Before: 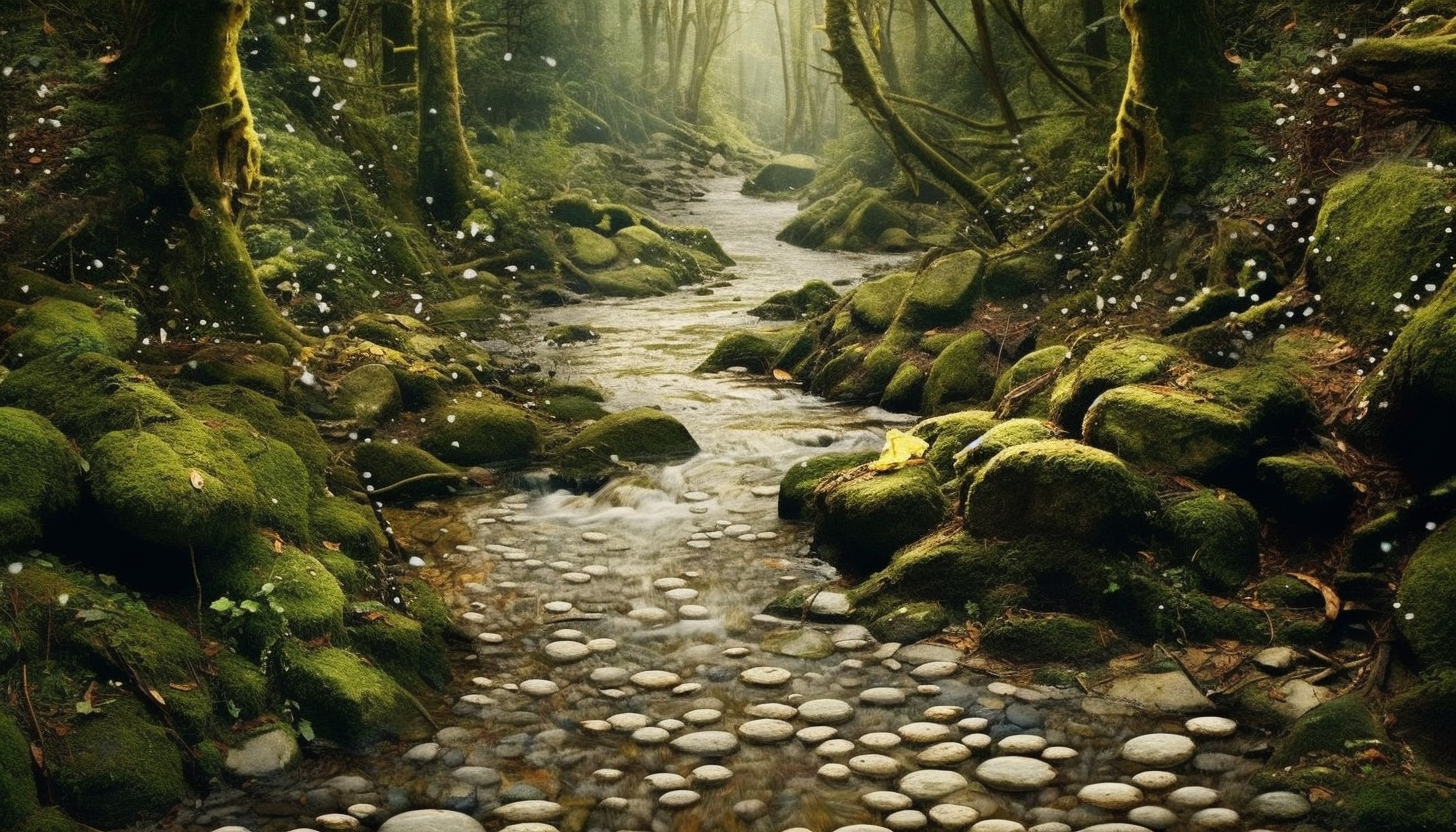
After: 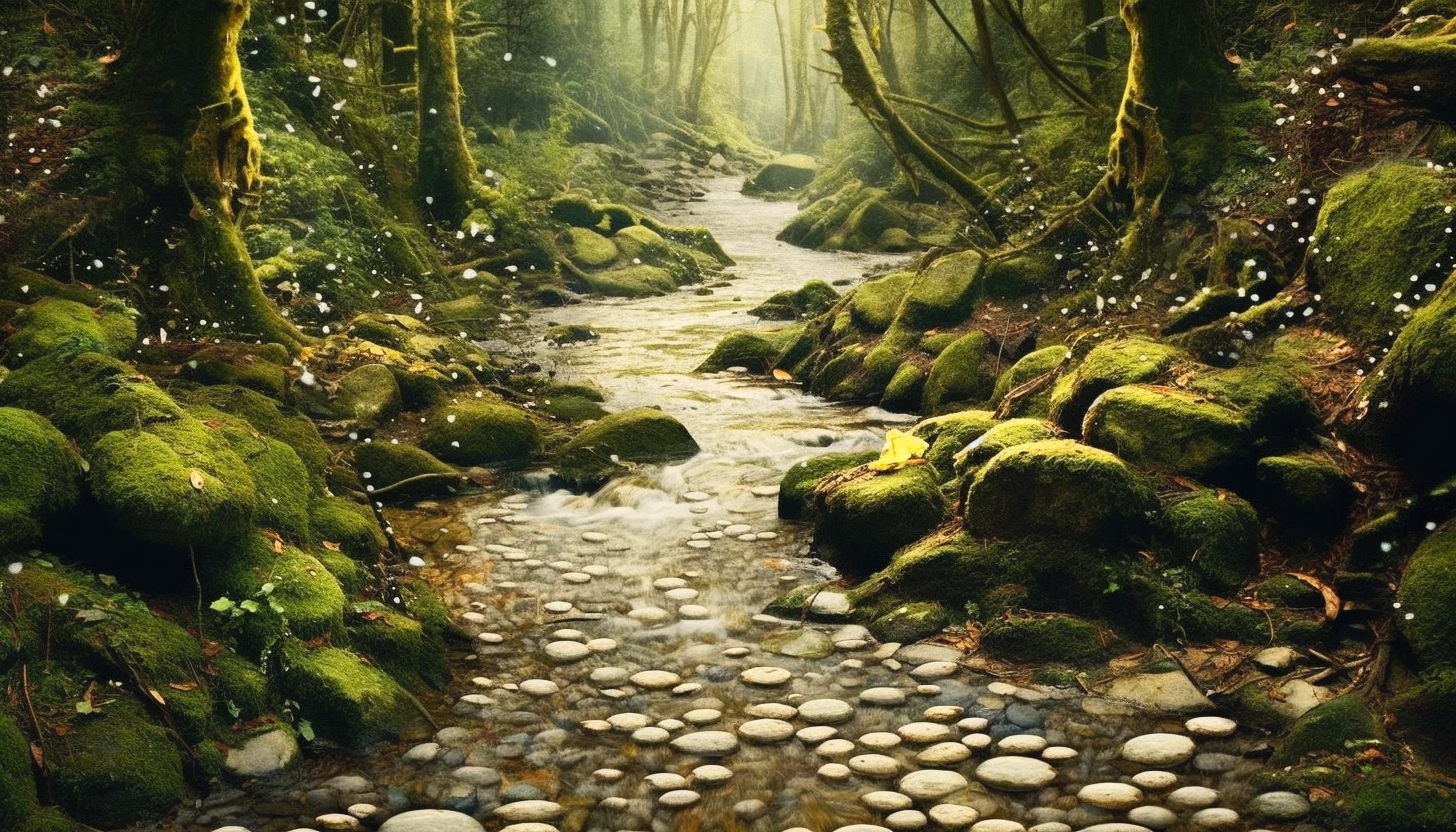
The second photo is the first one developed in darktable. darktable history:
contrast brightness saturation: contrast 0.197, brightness 0.166, saturation 0.226
exposure: exposure -0.042 EV, compensate highlight preservation false
